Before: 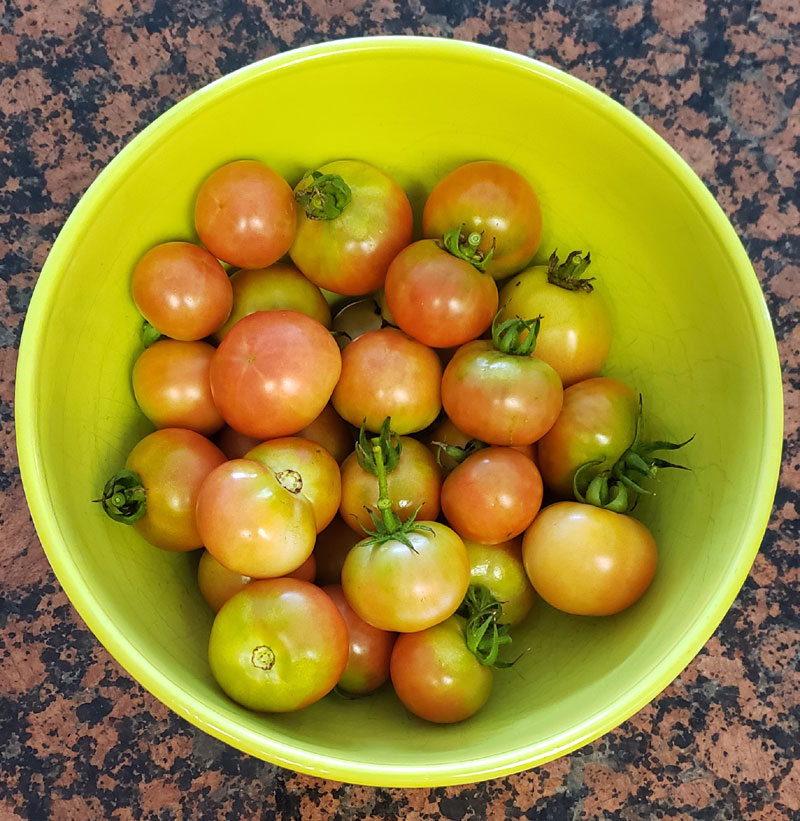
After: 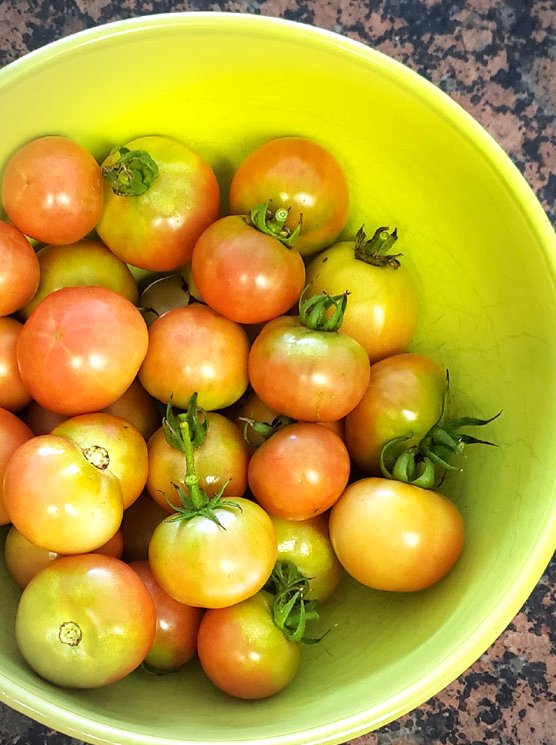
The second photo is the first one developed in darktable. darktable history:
exposure: black level correction 0.001, exposure 0.499 EV, compensate highlight preservation false
vignetting: unbound false
crop and rotate: left 24.17%, top 2.986%, right 6.308%, bottom 6.177%
